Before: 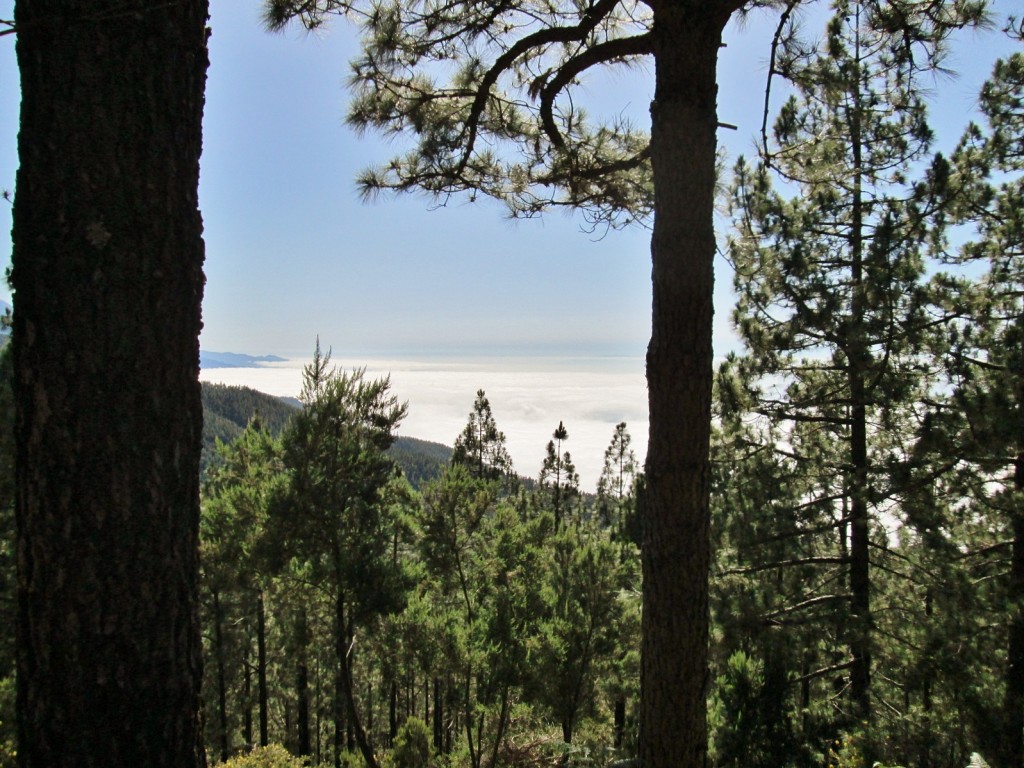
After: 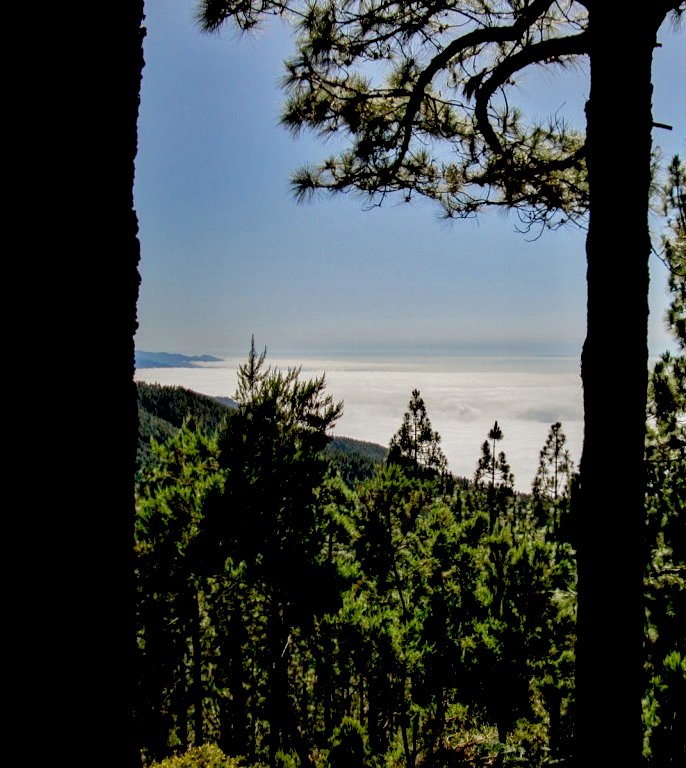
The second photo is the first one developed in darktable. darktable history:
color zones: curves: ch1 [(0, 0.525) (0.143, 0.556) (0.286, 0.52) (0.429, 0.5) (0.571, 0.5) (0.714, 0.5) (0.857, 0.503) (1, 0.525)]
exposure: black level correction 0.057, compensate highlight preservation false
crop and rotate: left 6.365%, right 26.612%
local contrast: detail 130%
